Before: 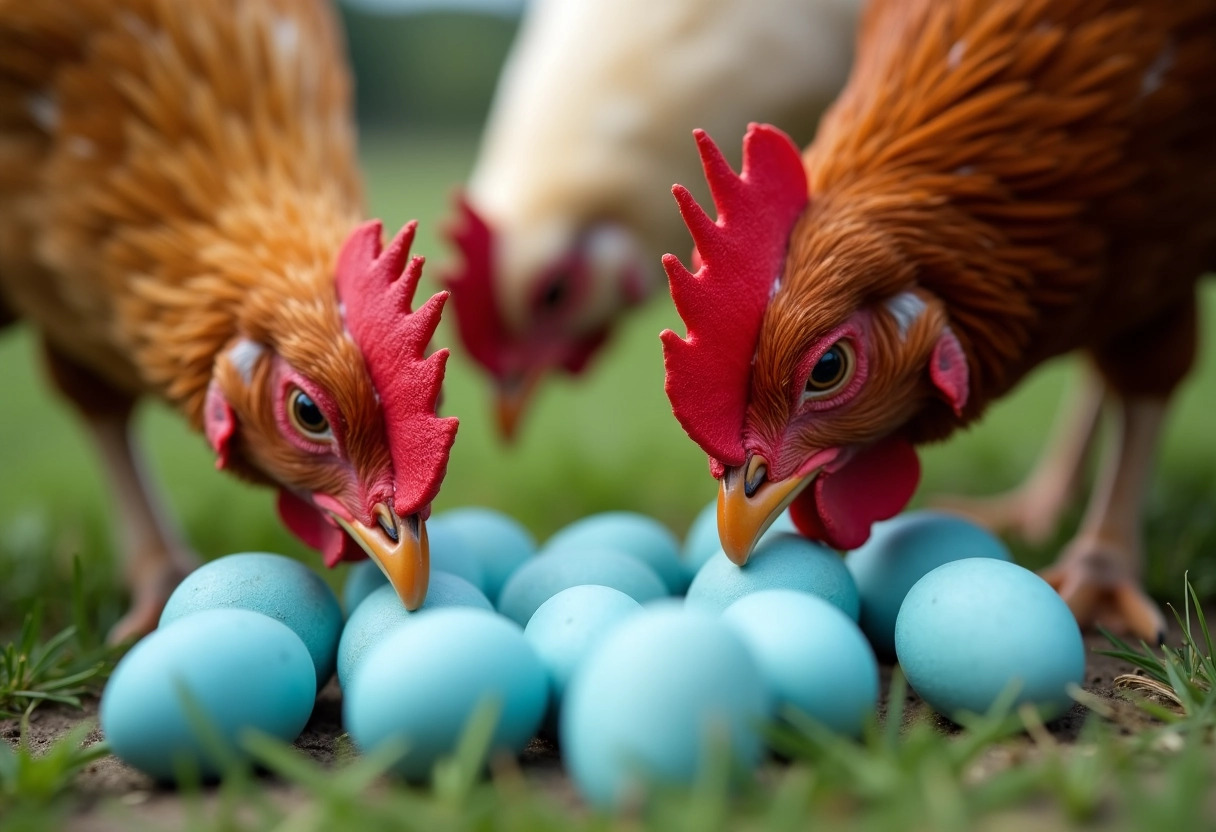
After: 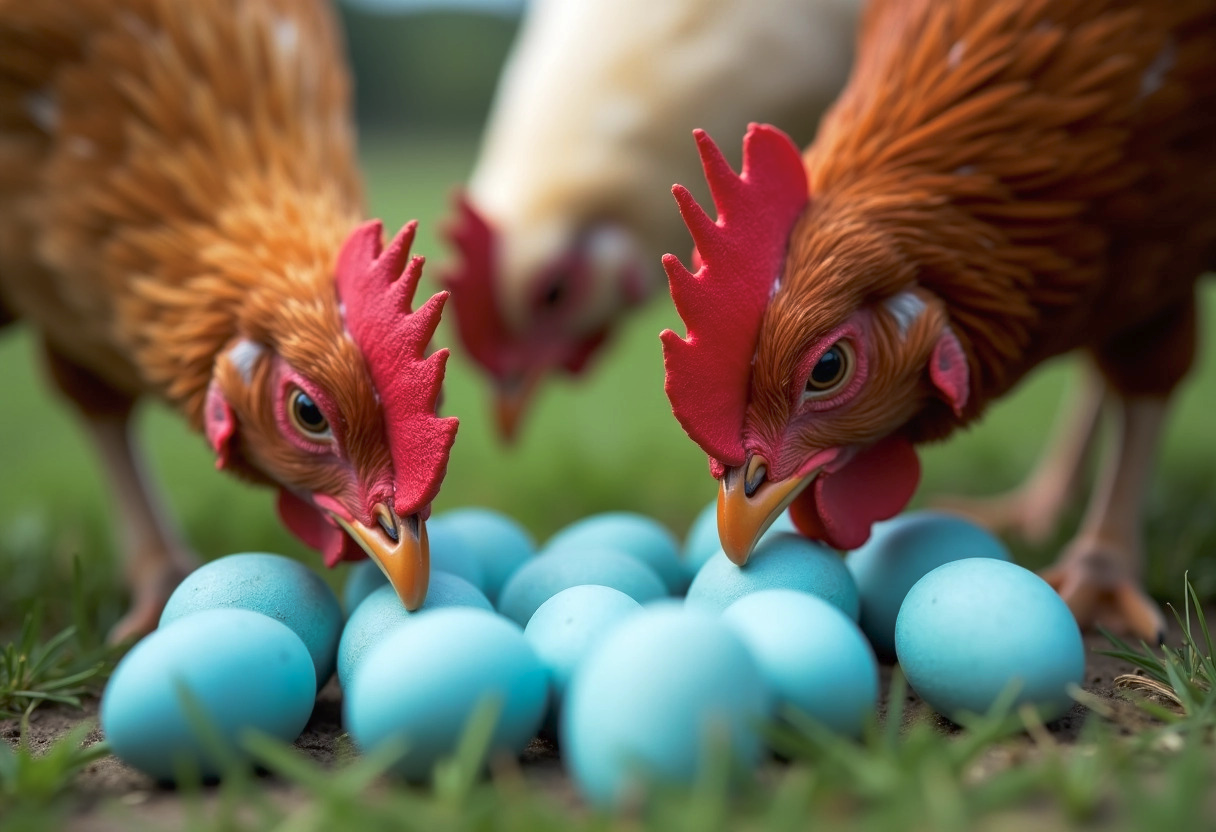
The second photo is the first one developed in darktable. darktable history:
tone curve: curves: ch0 [(0, 0) (0.003, 0.013) (0.011, 0.02) (0.025, 0.037) (0.044, 0.068) (0.069, 0.108) (0.1, 0.138) (0.136, 0.168) (0.177, 0.203) (0.224, 0.241) (0.277, 0.281) (0.335, 0.328) (0.399, 0.382) (0.468, 0.448) (0.543, 0.519) (0.623, 0.603) (0.709, 0.705) (0.801, 0.808) (0.898, 0.903) (1, 1)], preserve colors none
